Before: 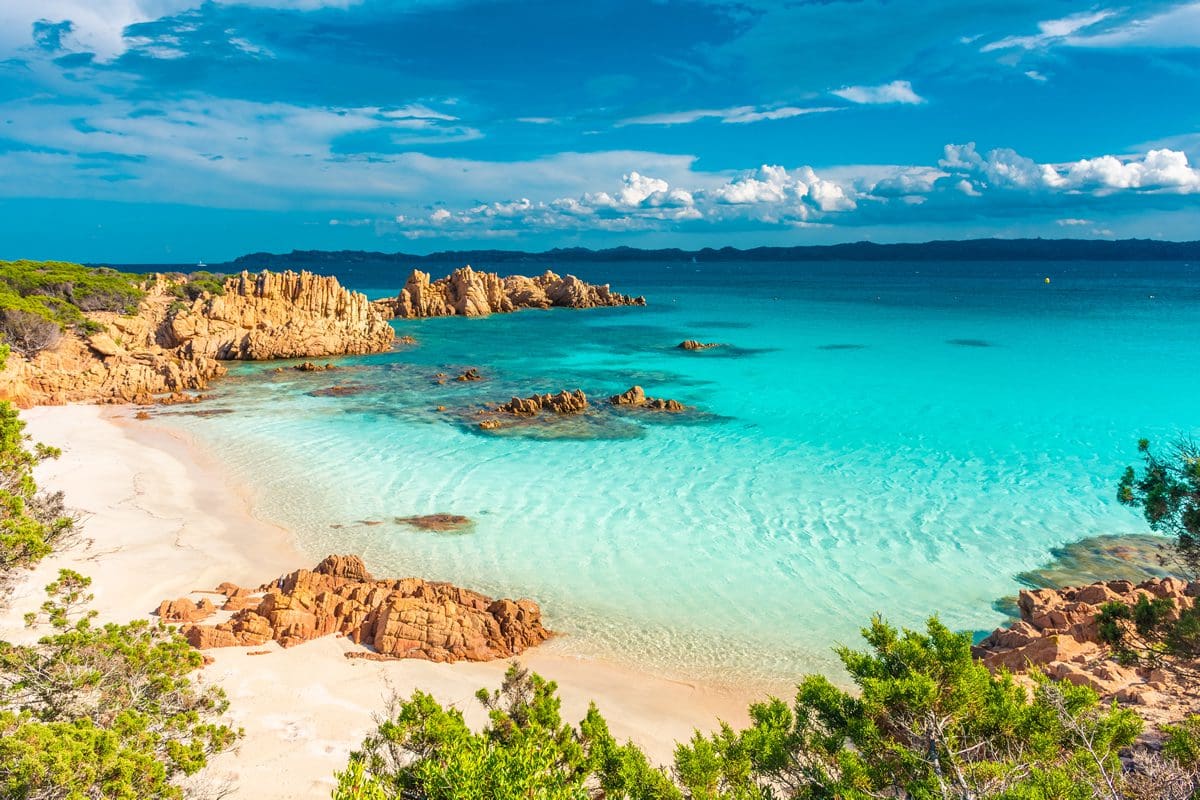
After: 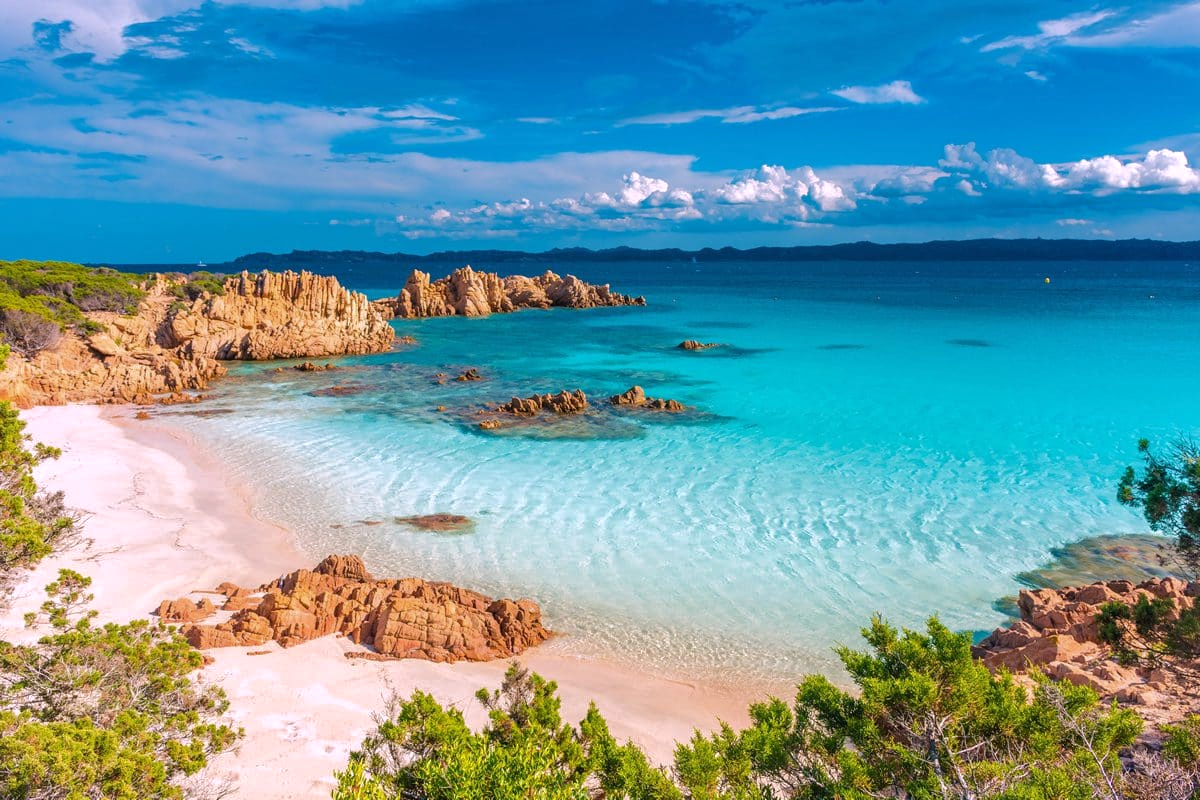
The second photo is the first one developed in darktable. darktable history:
white balance: red 1.066, blue 1.119
rgb curve: curves: ch0 [(0, 0) (0.175, 0.154) (0.785, 0.663) (1, 1)]
